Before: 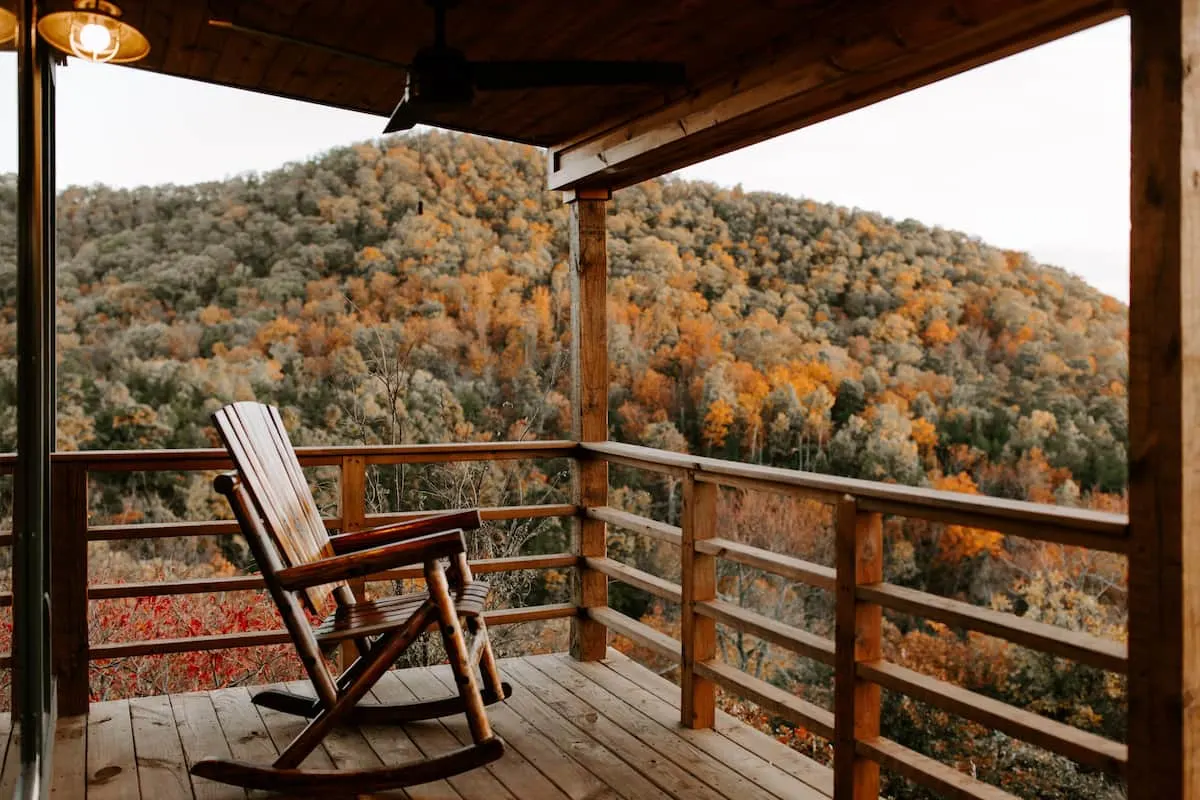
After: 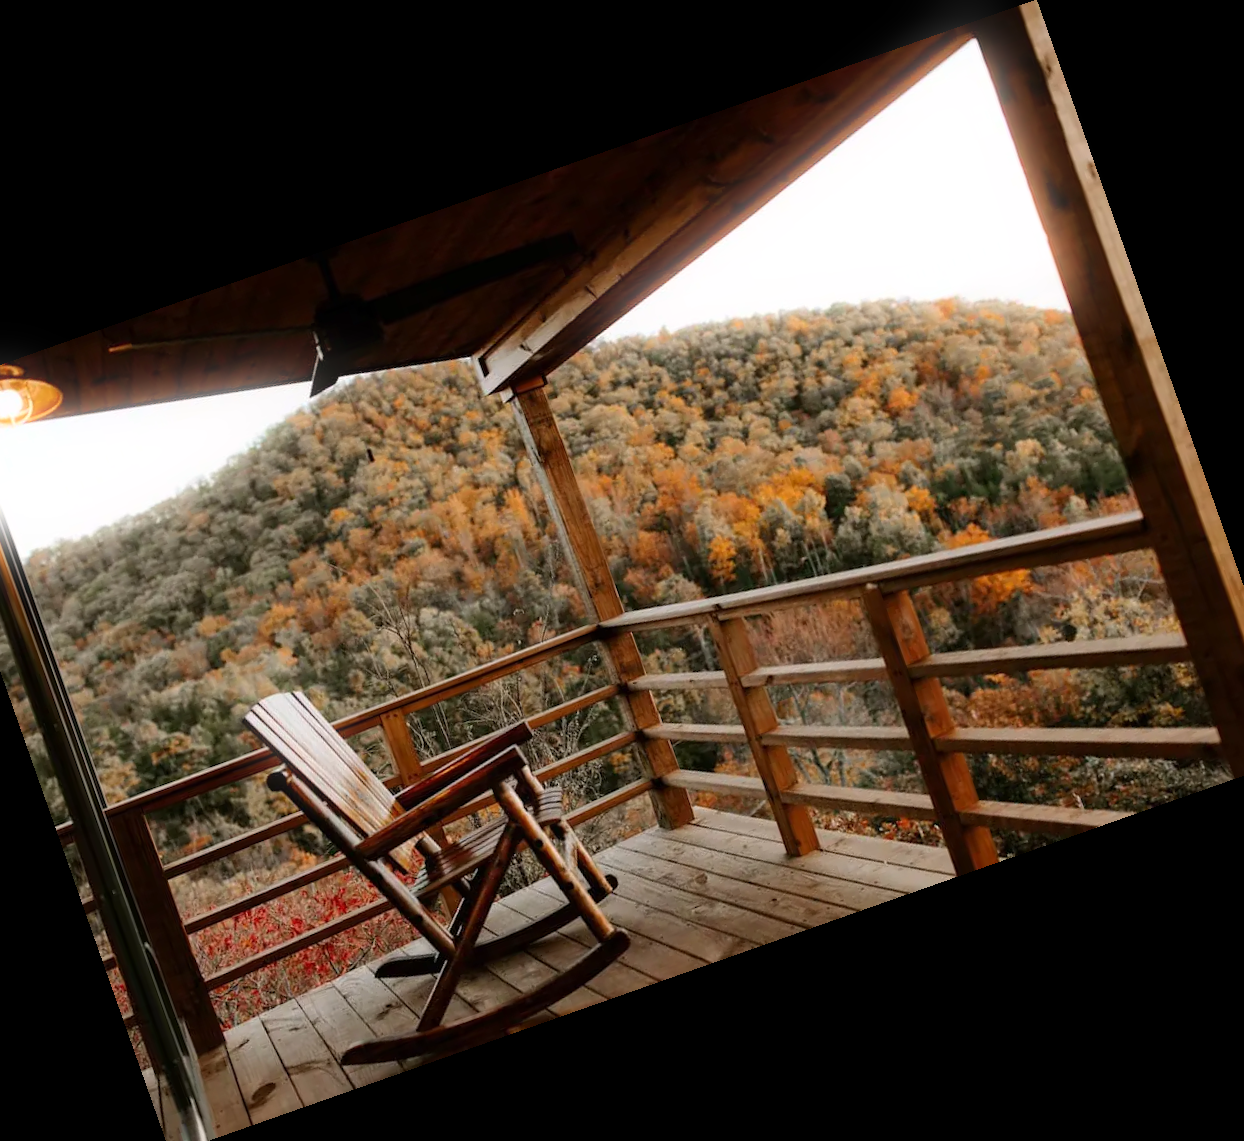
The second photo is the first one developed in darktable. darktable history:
crop and rotate: angle 19.43°, left 6.812%, right 4.125%, bottom 1.087%
bloom: size 5%, threshold 95%, strength 15%
